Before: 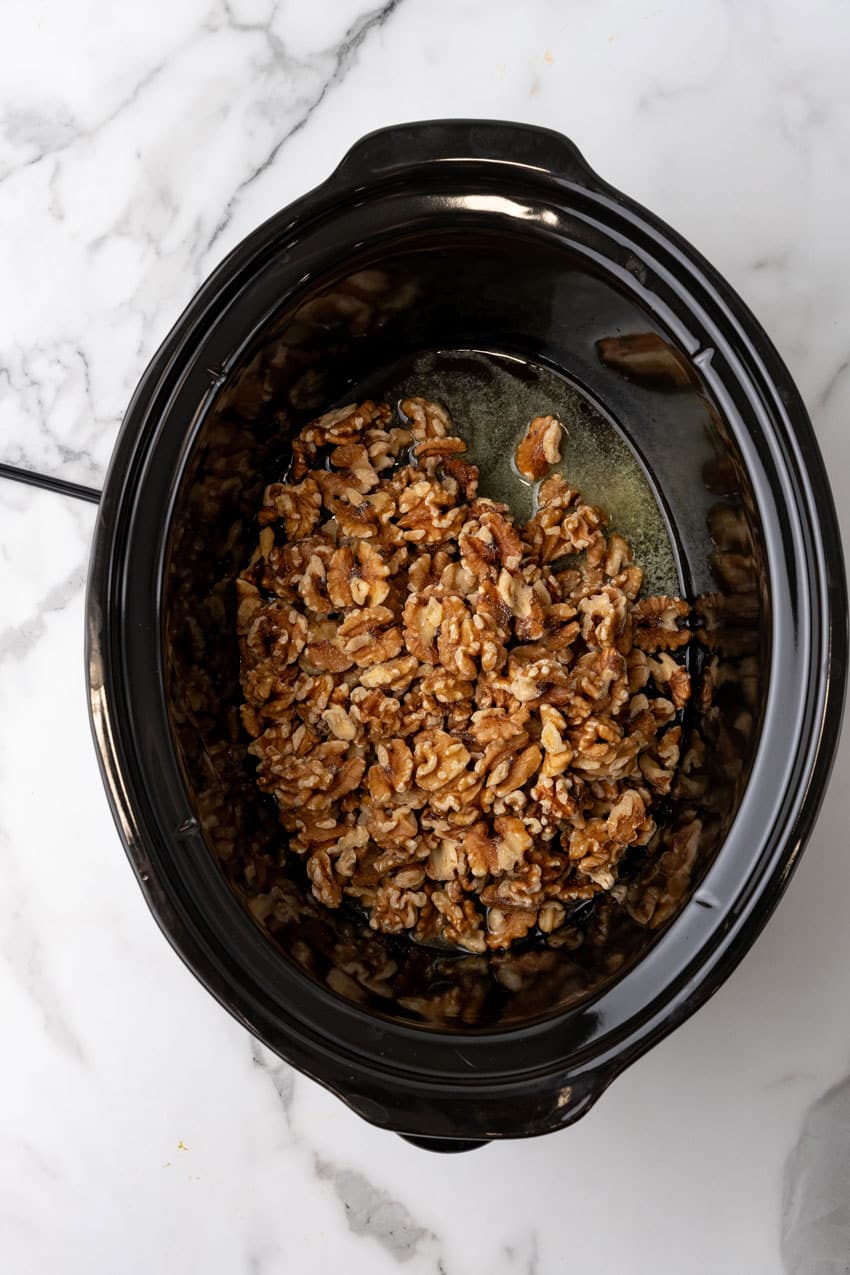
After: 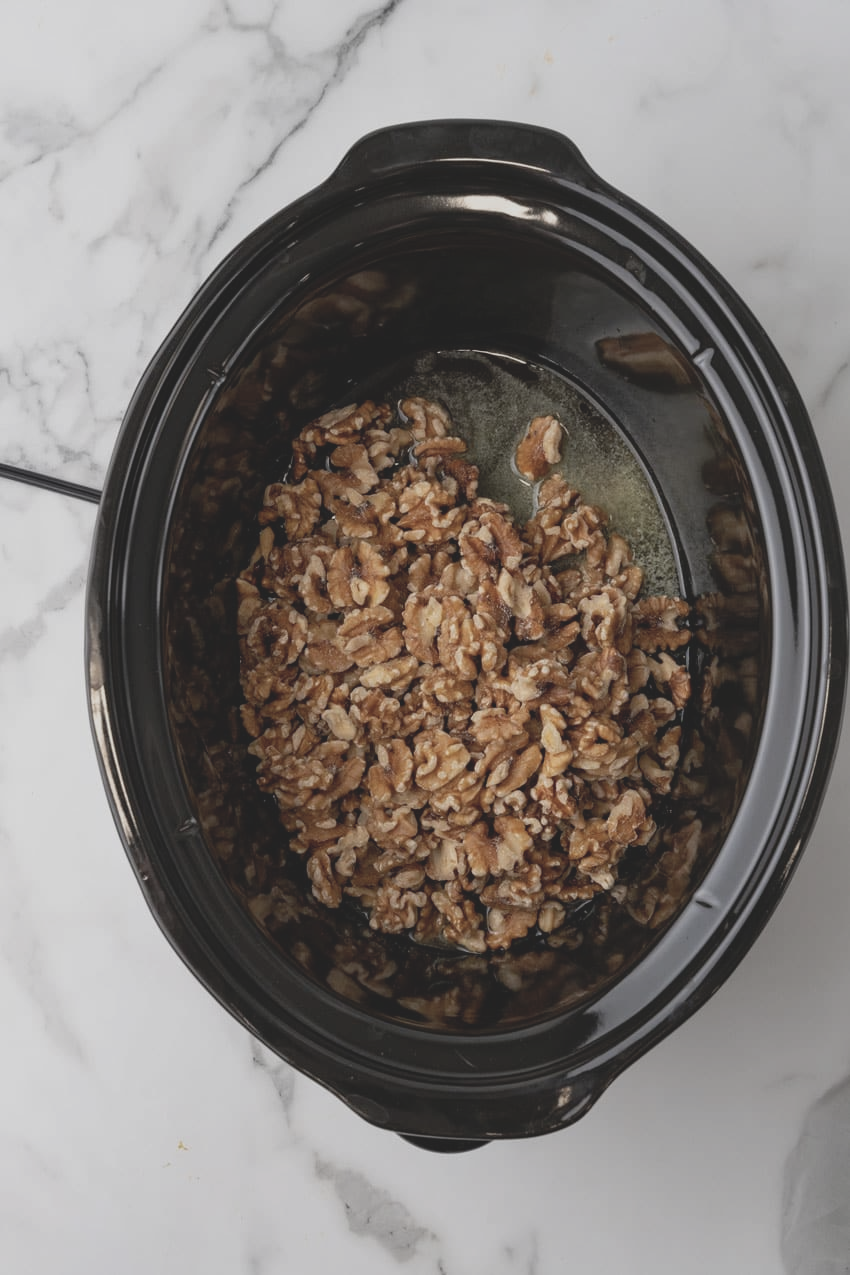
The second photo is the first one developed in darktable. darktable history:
contrast brightness saturation: contrast -0.263, saturation -0.441
